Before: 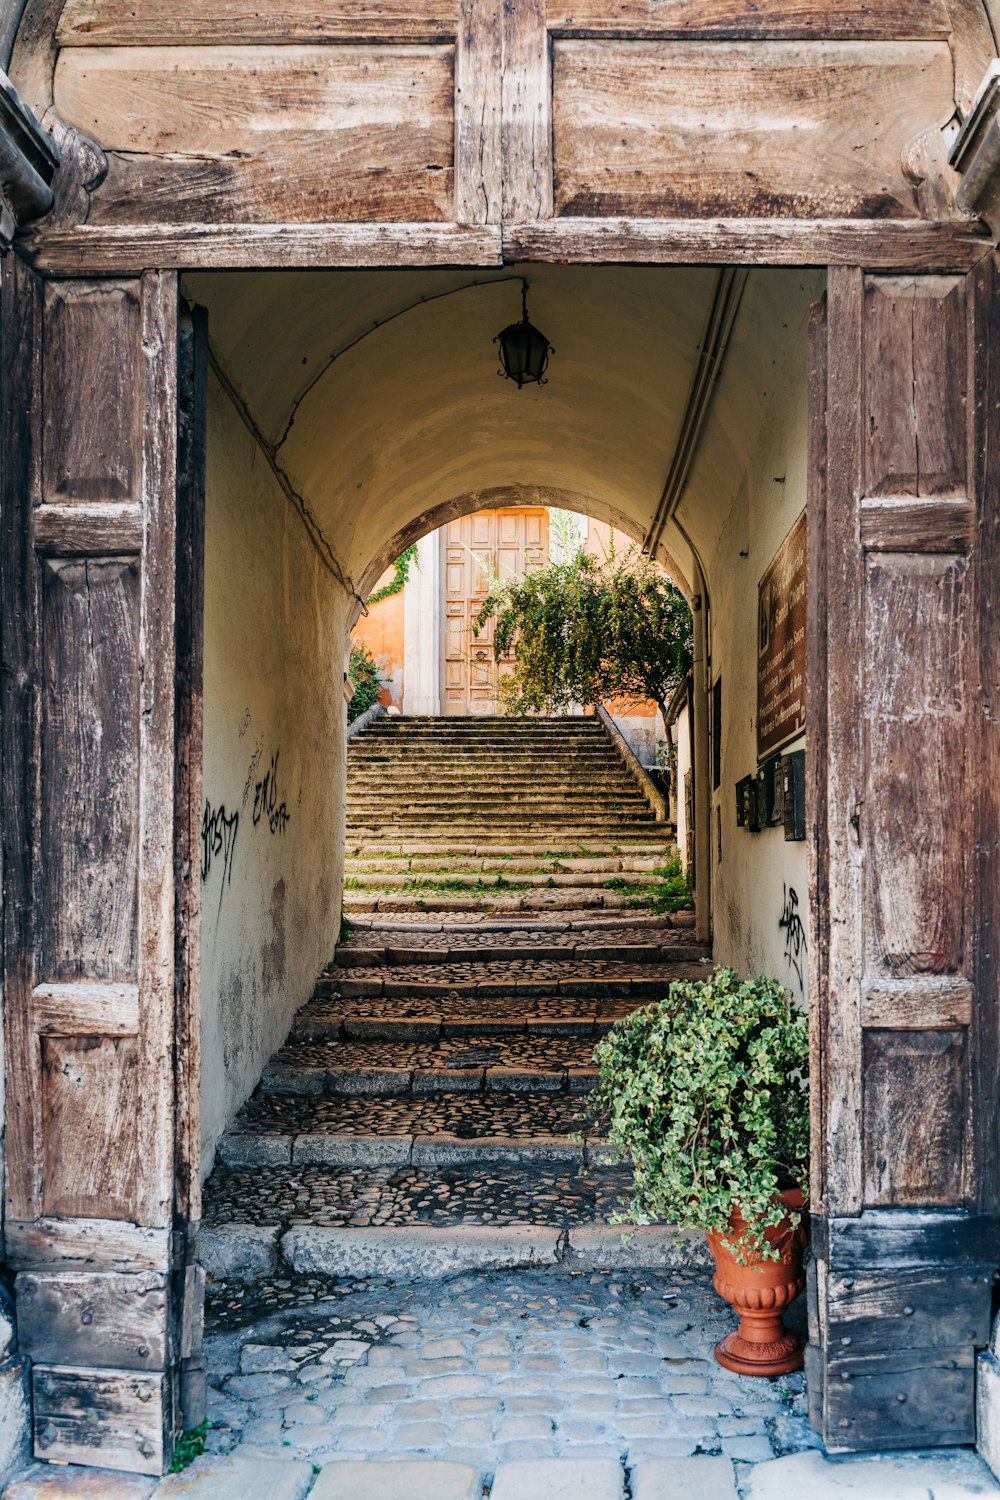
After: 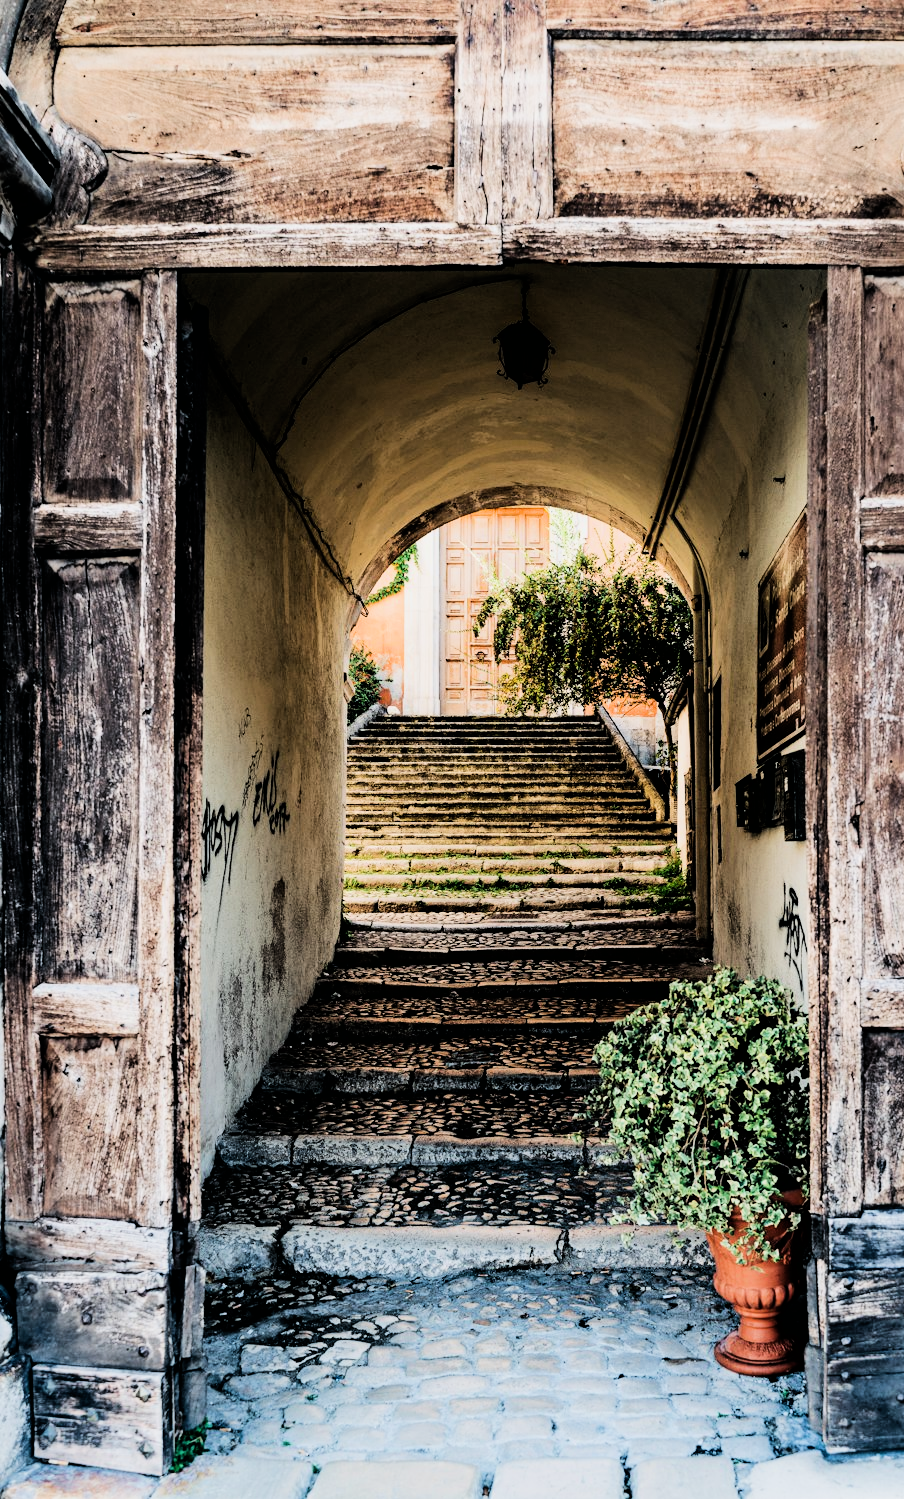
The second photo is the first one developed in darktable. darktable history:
crop: right 9.509%, bottom 0.031%
tone equalizer: -8 EV -0.75 EV, -7 EV -0.7 EV, -6 EV -0.6 EV, -5 EV -0.4 EV, -3 EV 0.4 EV, -2 EV 0.6 EV, -1 EV 0.7 EV, +0 EV 0.75 EV, edges refinement/feathering 500, mask exposure compensation -1.57 EV, preserve details no
filmic rgb: black relative exposure -5 EV, hardness 2.88, contrast 1.3
